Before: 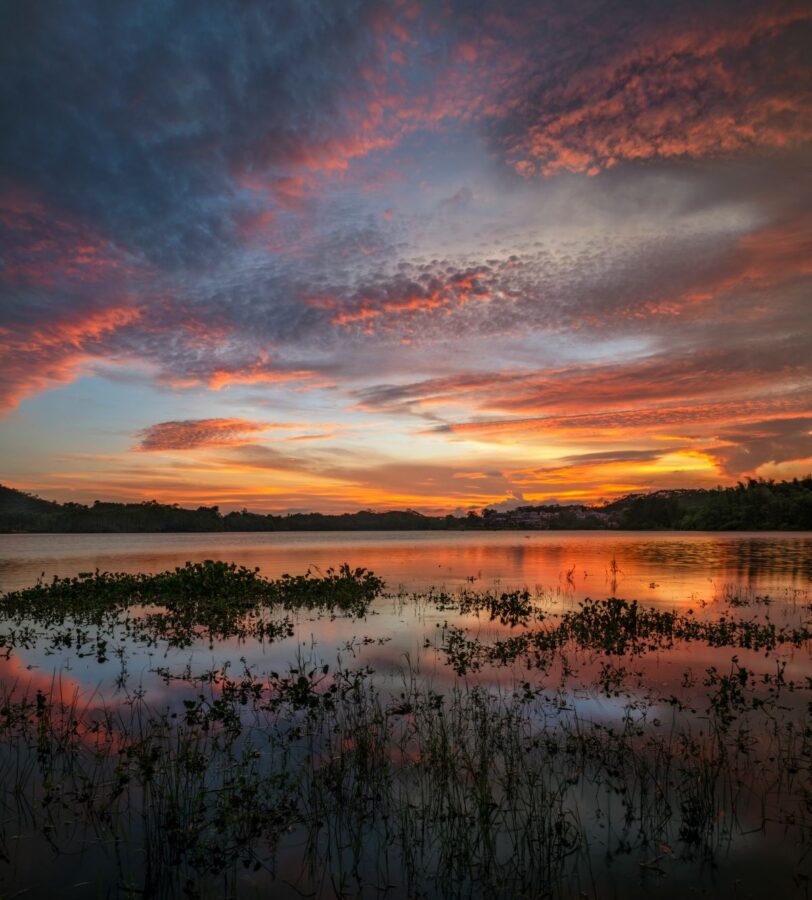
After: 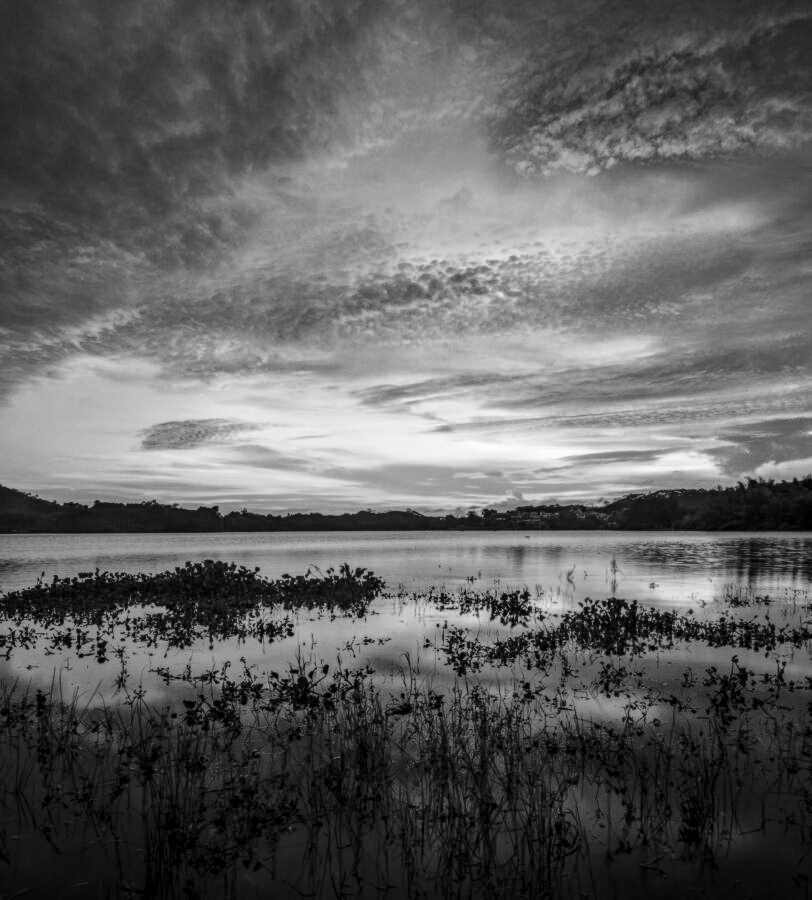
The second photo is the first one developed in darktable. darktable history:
local contrast: on, module defaults
white balance: red 0.926, green 1.003, blue 1.133
monochrome: a 30.25, b 92.03
base curve: curves: ch0 [(0, 0) (0.028, 0.03) (0.121, 0.232) (0.46, 0.748) (0.859, 0.968) (1, 1)], preserve colors none
